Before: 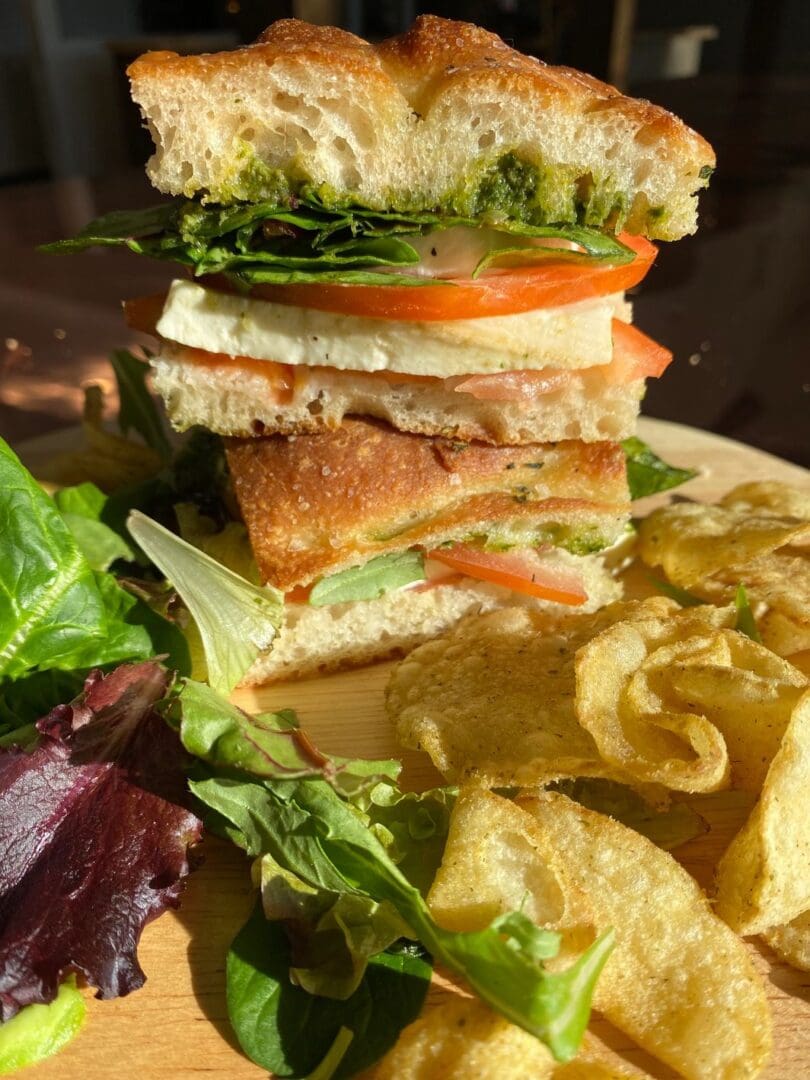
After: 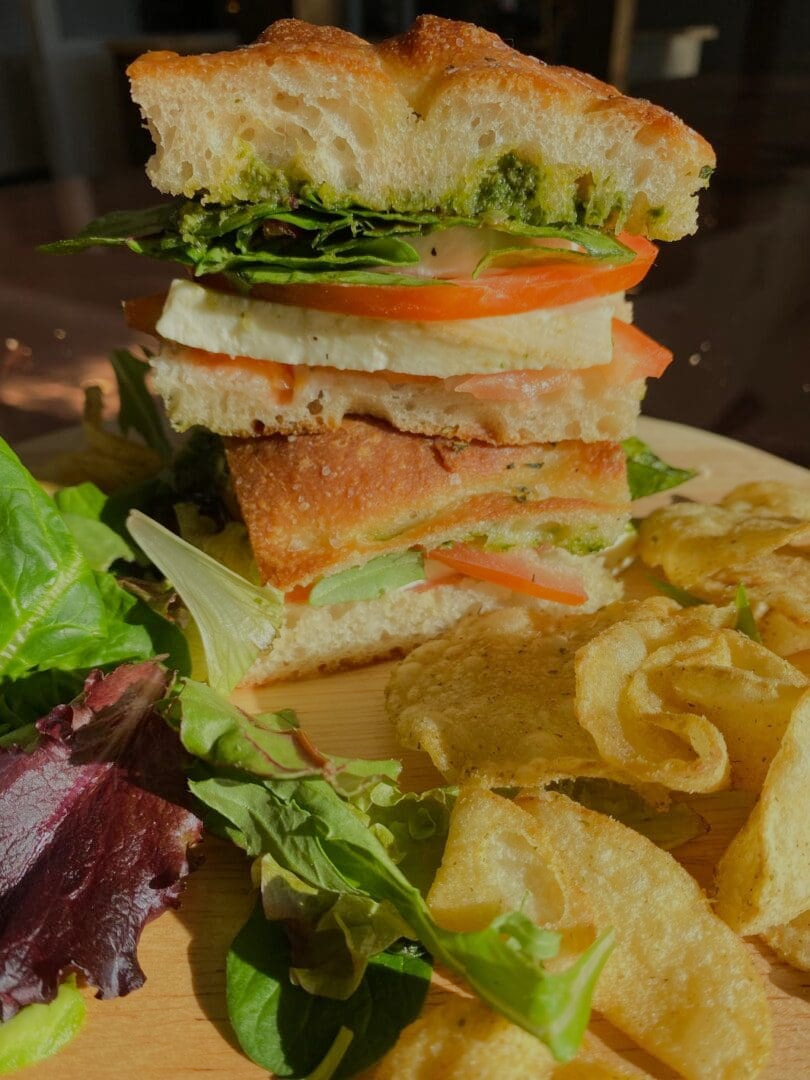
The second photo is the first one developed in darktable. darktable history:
tone equalizer: -8 EV -0.016 EV, -7 EV 0.018 EV, -6 EV -0.006 EV, -5 EV 0.008 EV, -4 EV -0.029 EV, -3 EV -0.23 EV, -2 EV -0.666 EV, -1 EV -0.959 EV, +0 EV -0.961 EV, edges refinement/feathering 500, mask exposure compensation -1.57 EV, preserve details no
